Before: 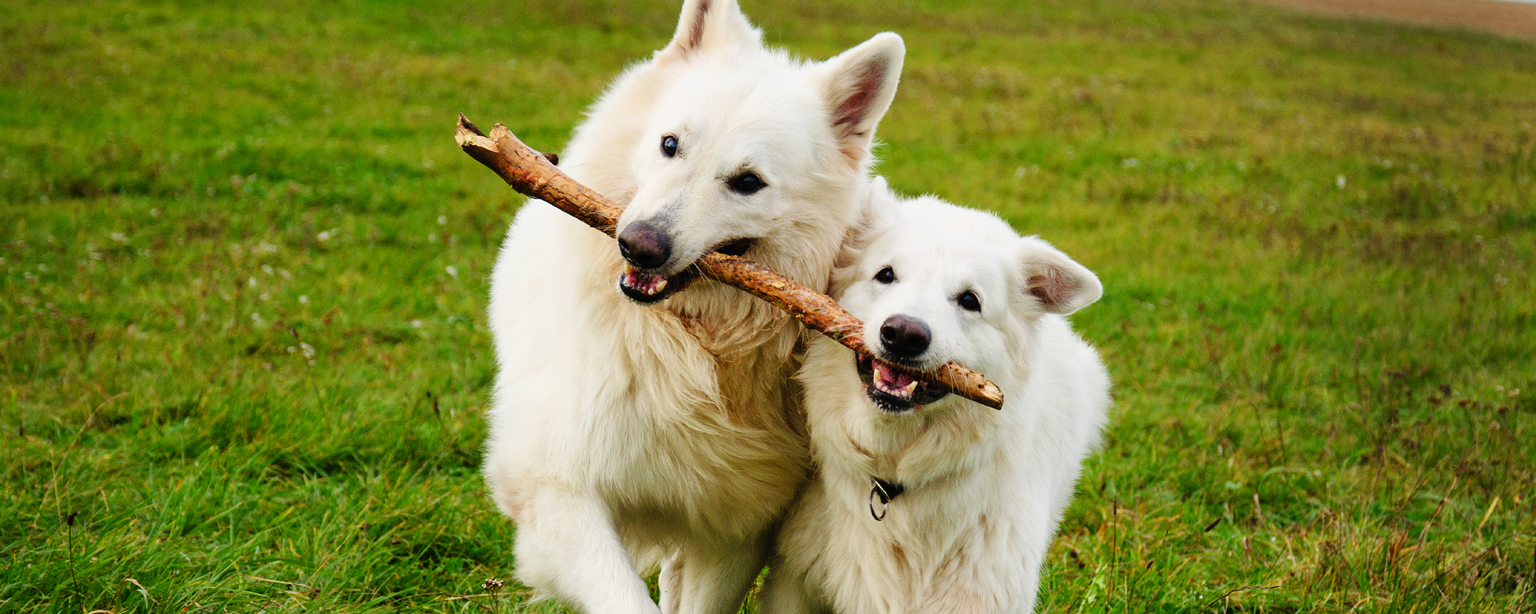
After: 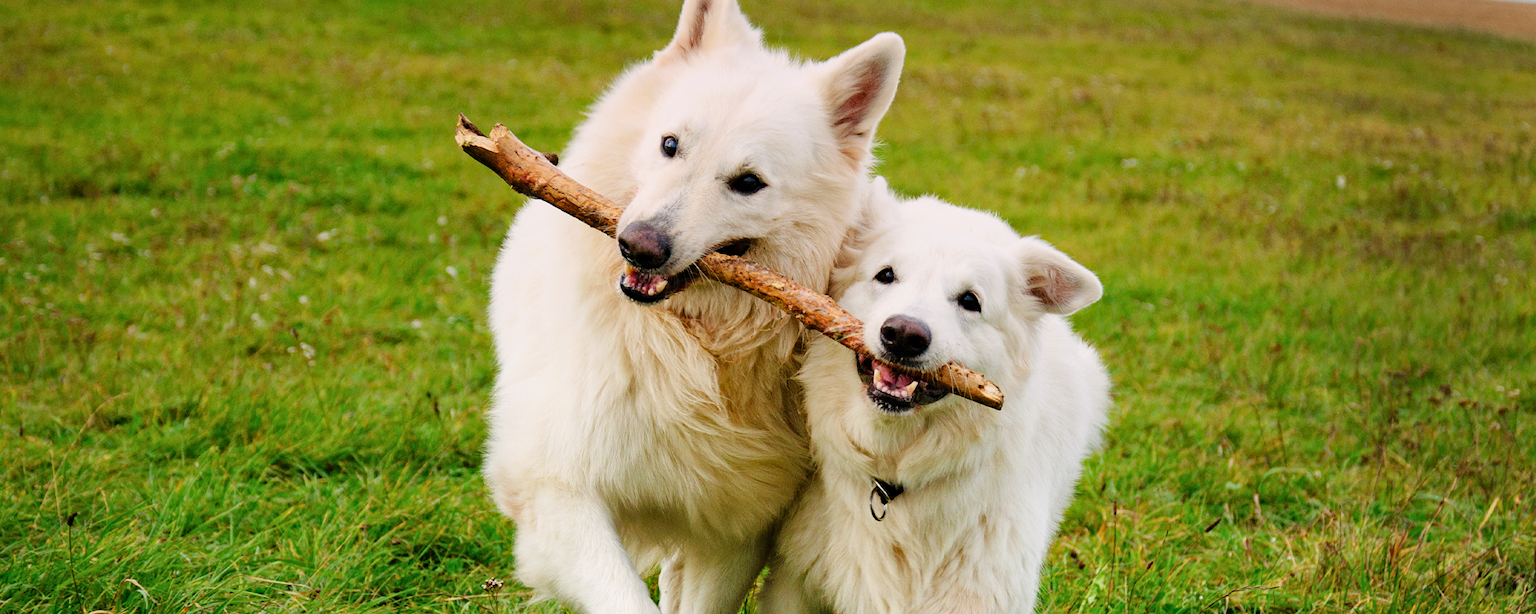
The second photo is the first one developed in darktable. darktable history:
haze removal: compatibility mode true, adaptive false
graduated density: density 0.38 EV, hardness 21%, rotation -6.11°, saturation 32%
